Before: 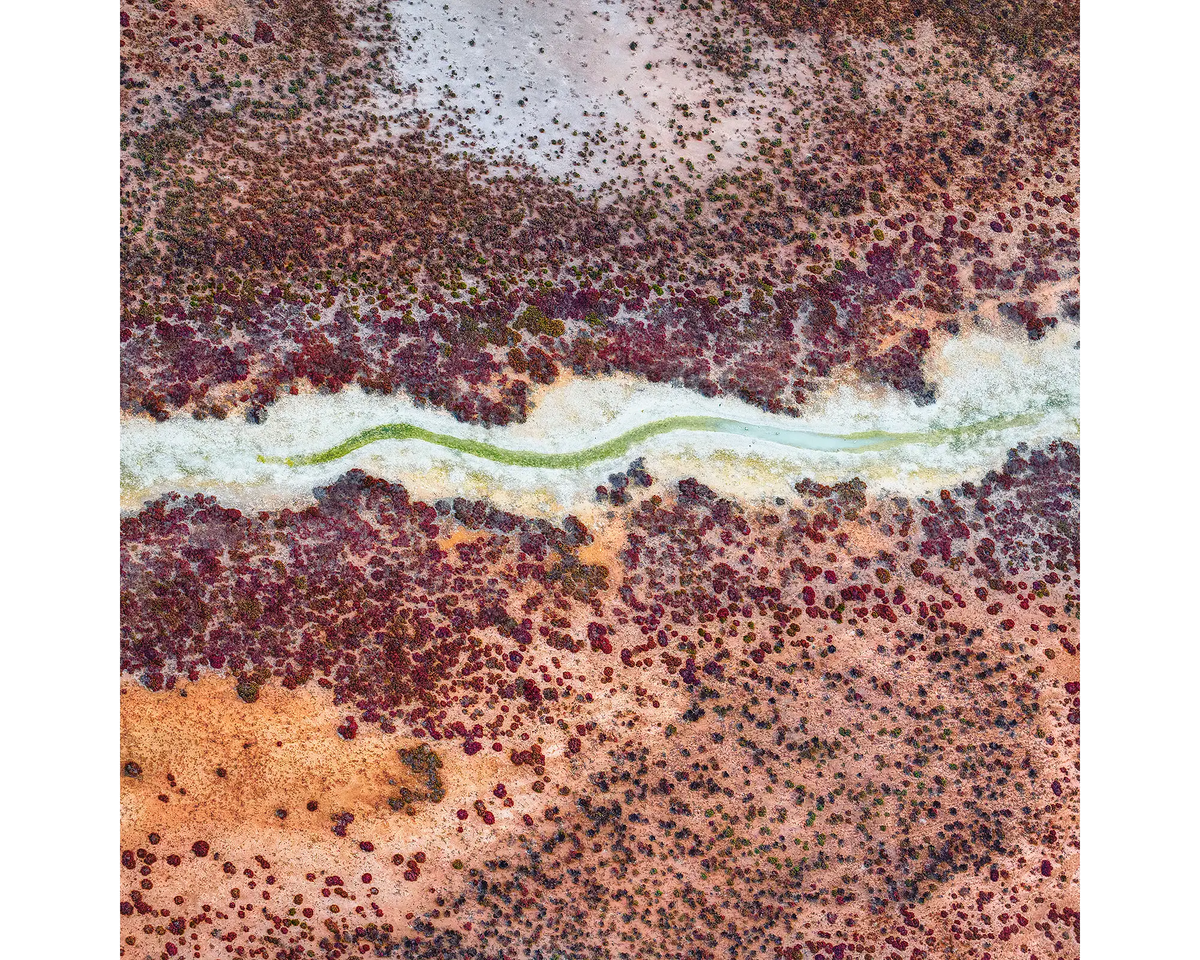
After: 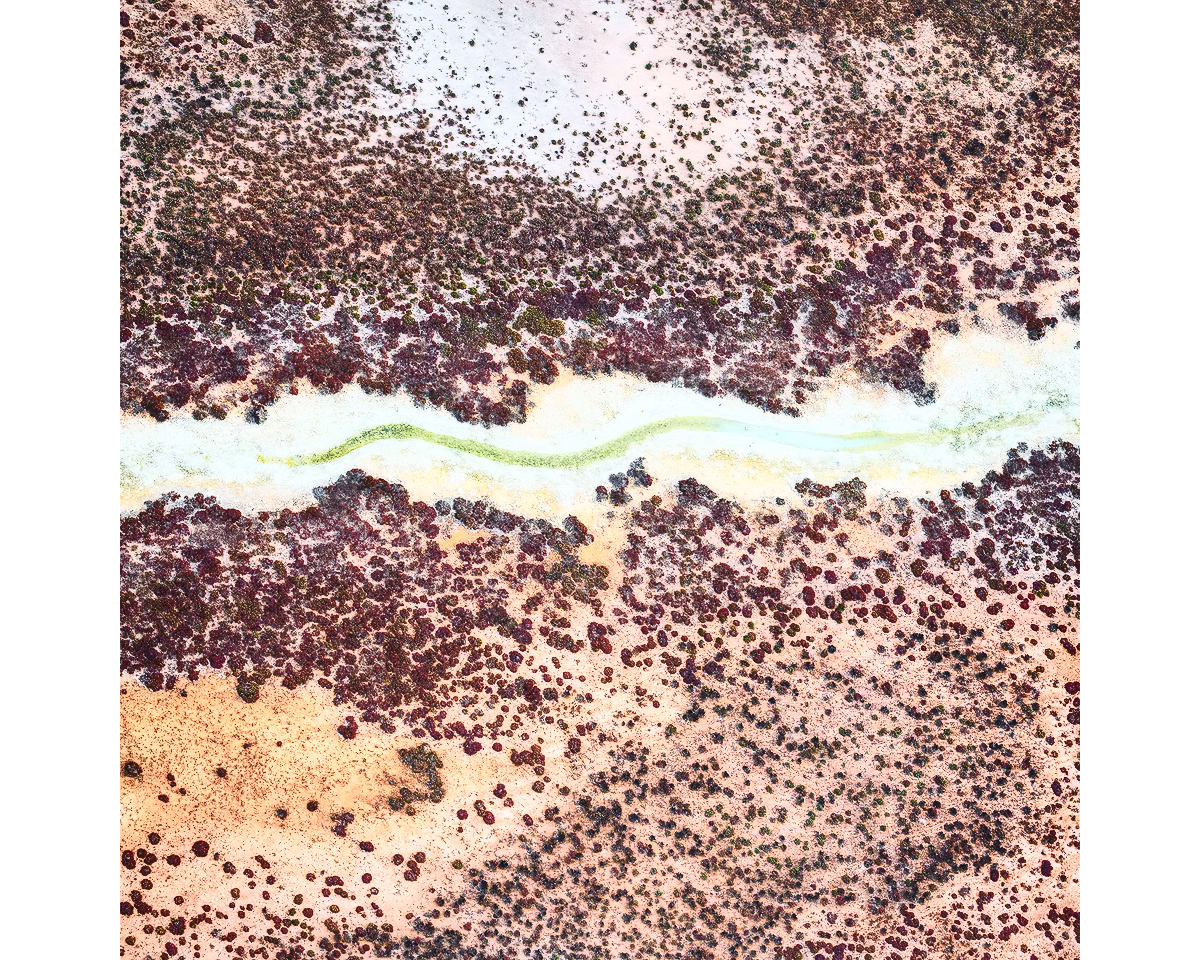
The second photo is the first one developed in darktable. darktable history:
shadows and highlights: radius 264.62, shadows color adjustment 97.99%, highlights color adjustment 59.27%, soften with gaussian
contrast brightness saturation: contrast 0.436, brightness 0.551, saturation -0.201
